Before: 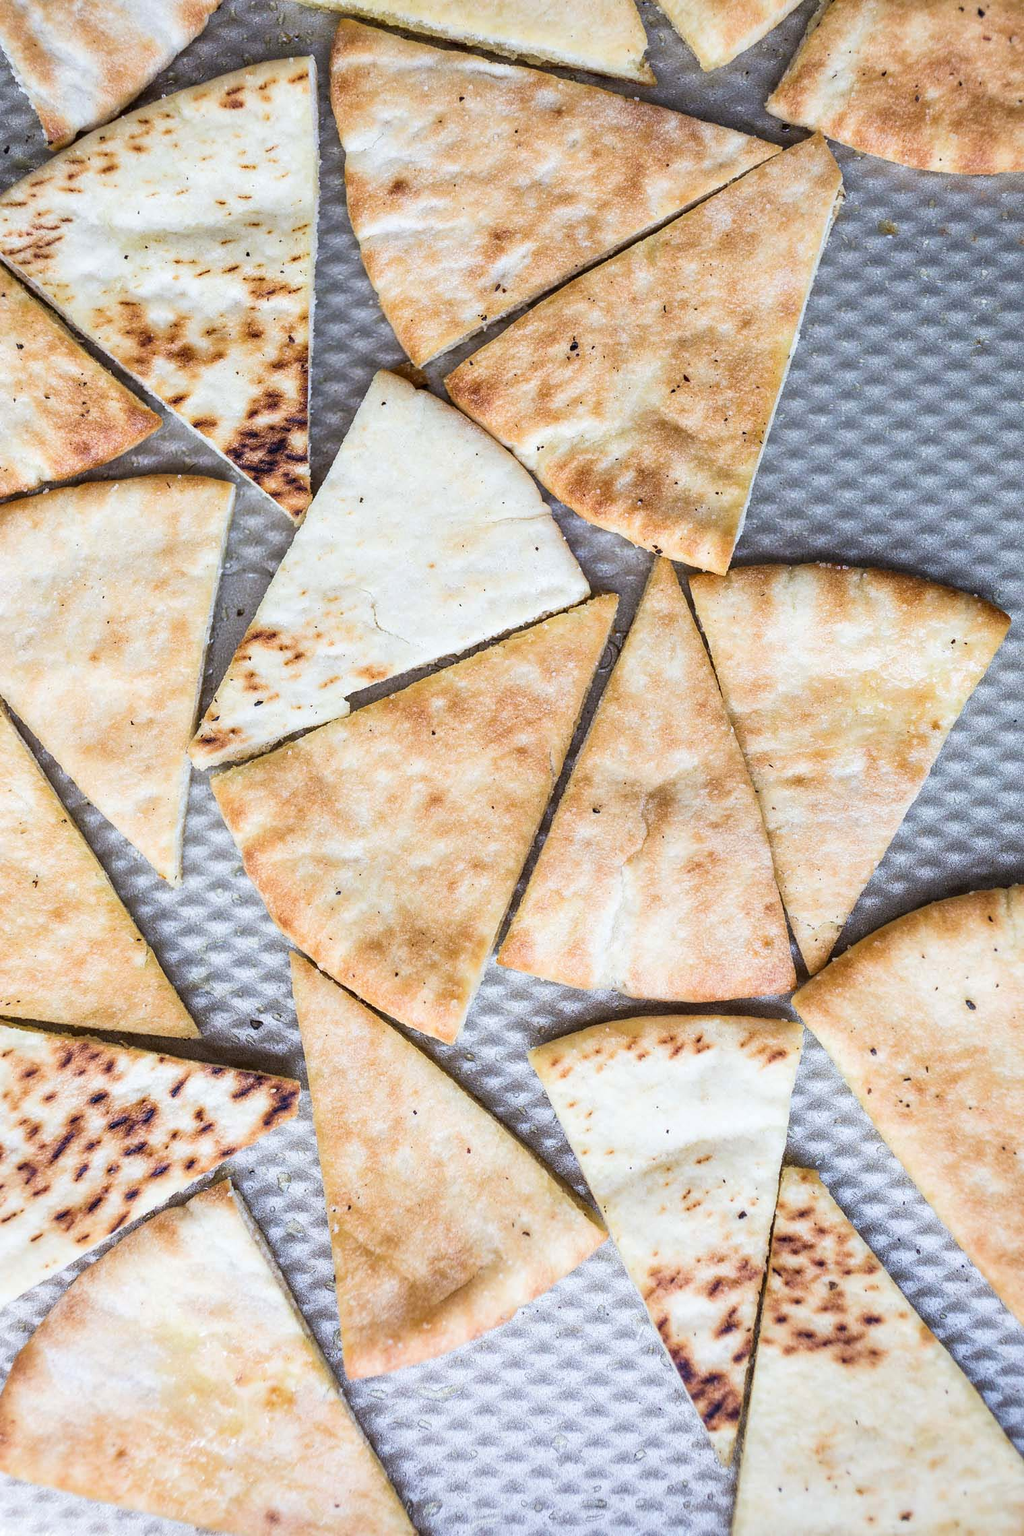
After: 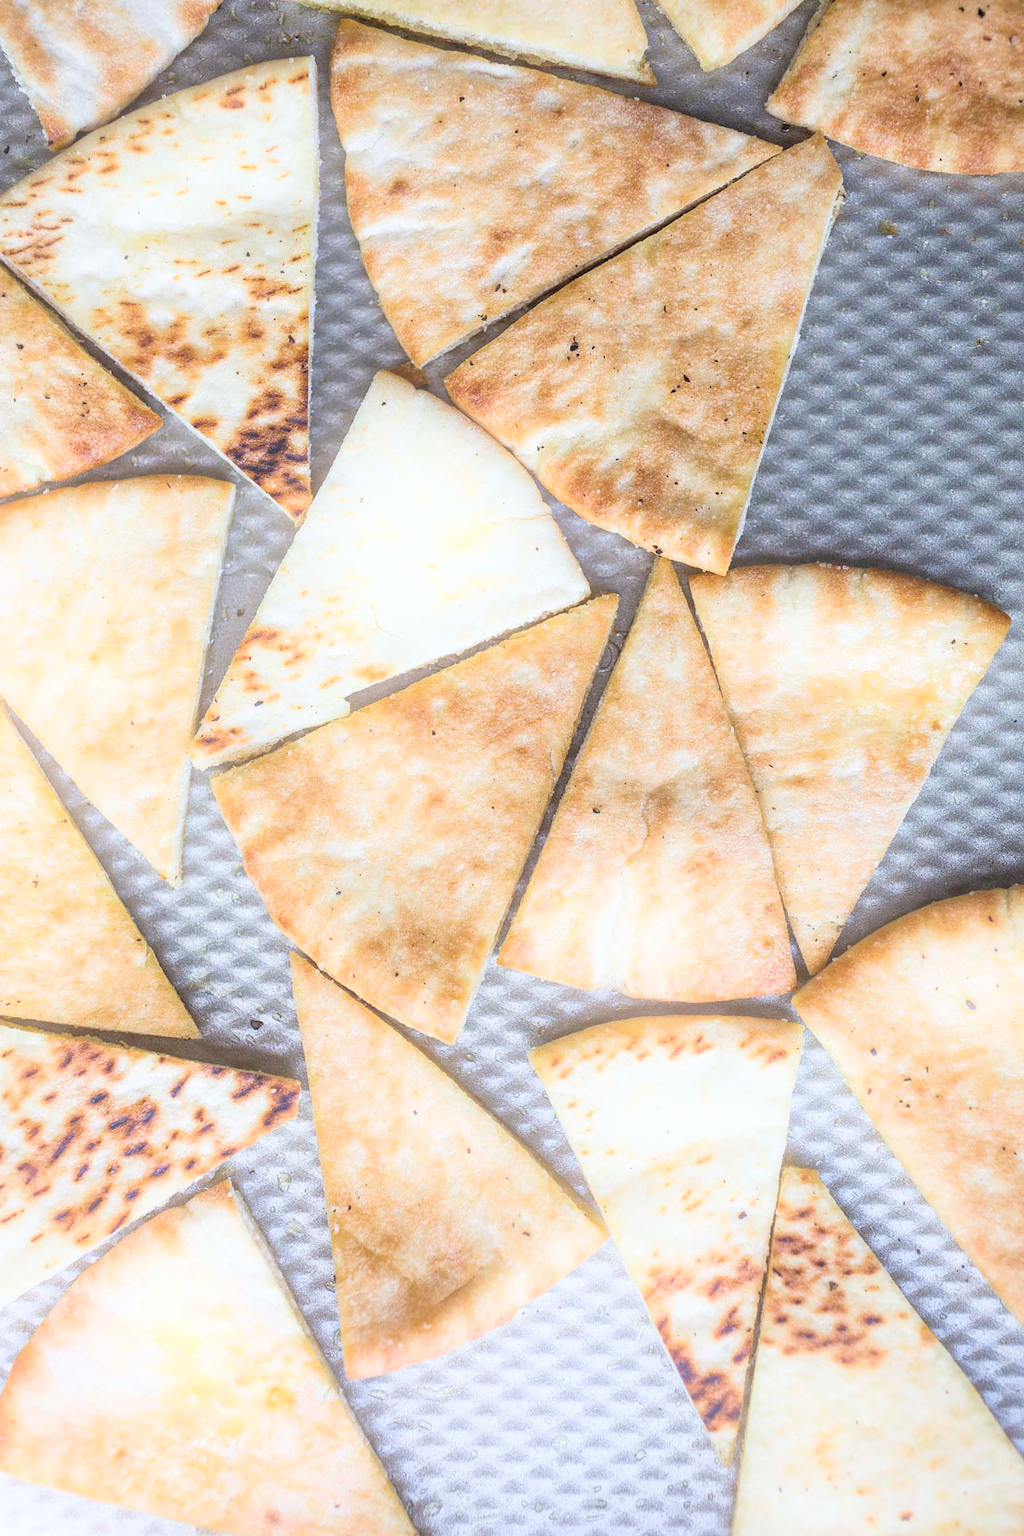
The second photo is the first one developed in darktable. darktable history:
bloom: size 16%, threshold 98%, strength 20%
base curve: curves: ch0 [(0, 0) (0.989, 0.992)], preserve colors none
